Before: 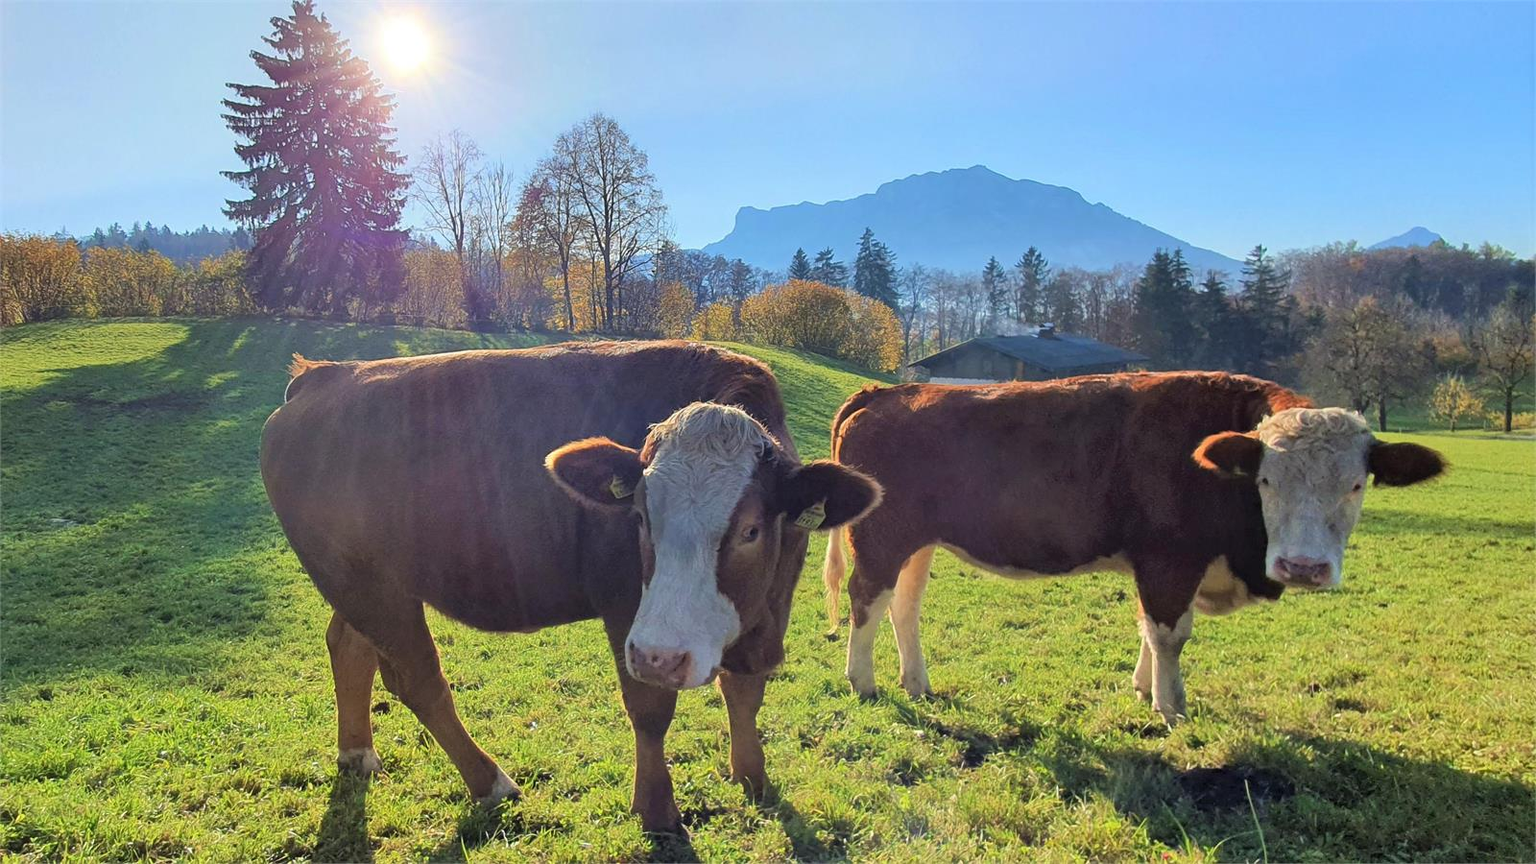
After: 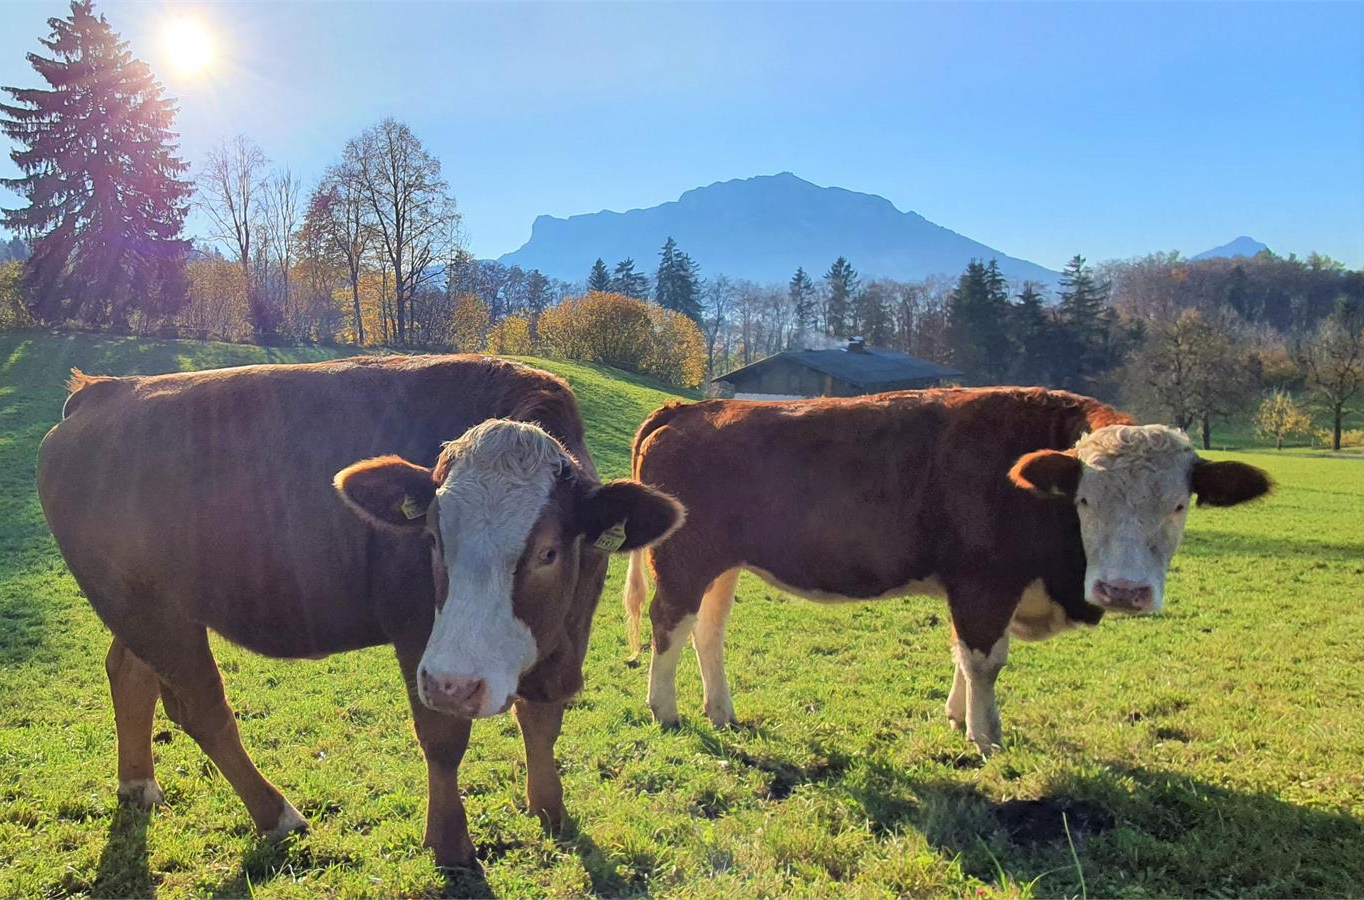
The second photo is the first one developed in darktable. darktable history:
crop and rotate: left 14.694%
